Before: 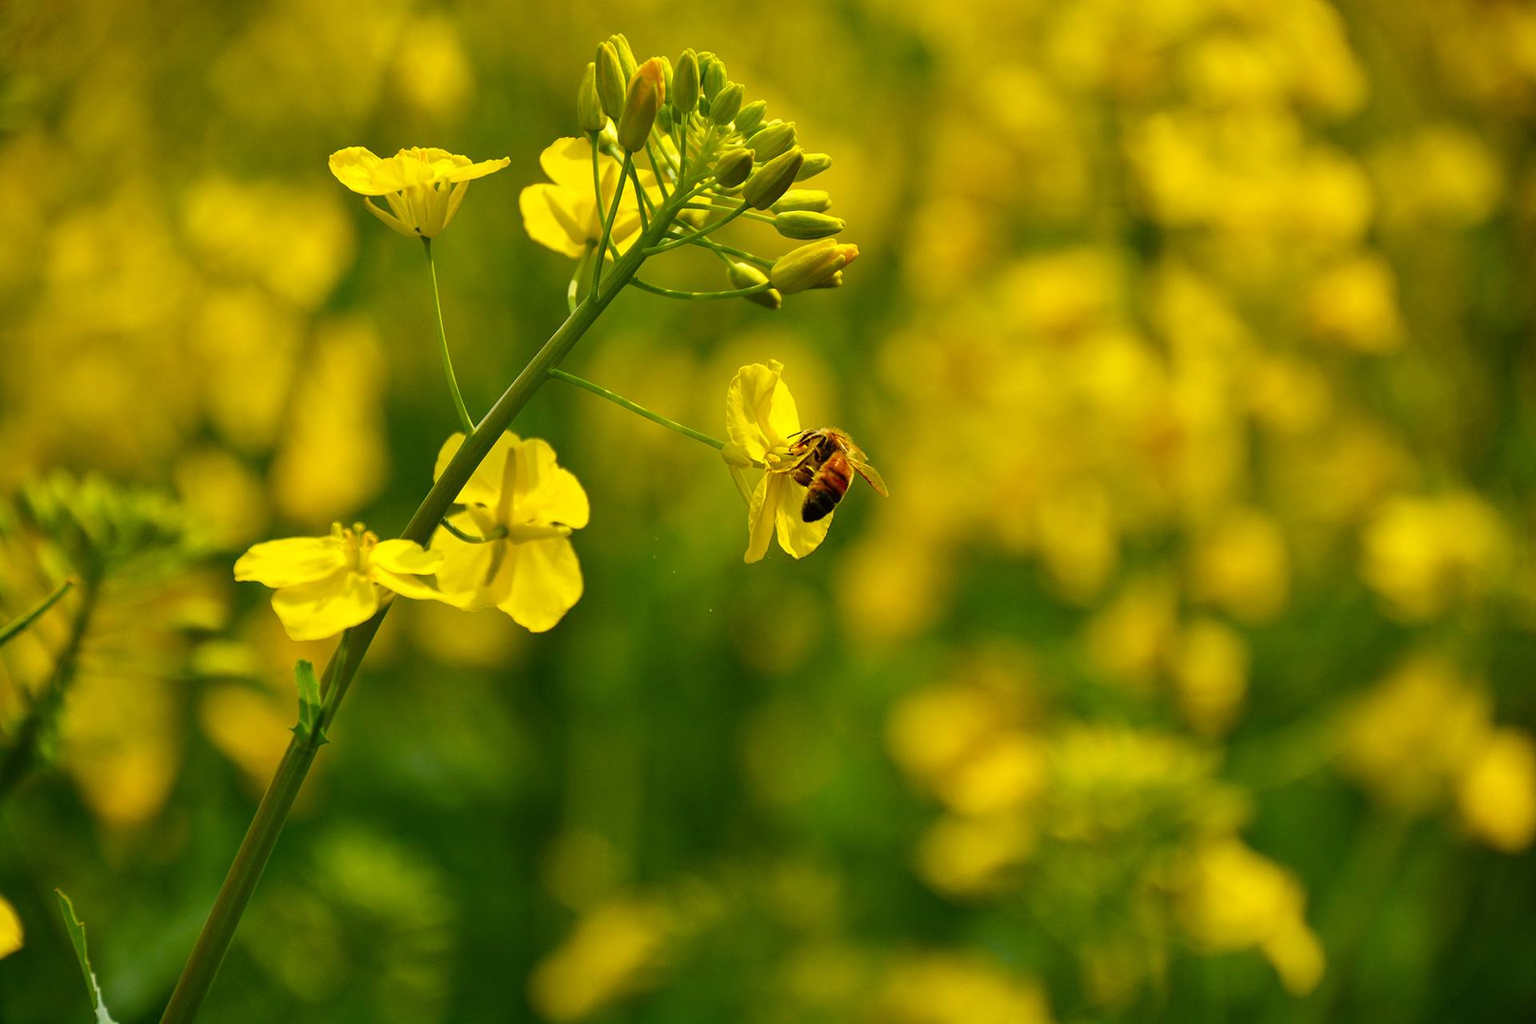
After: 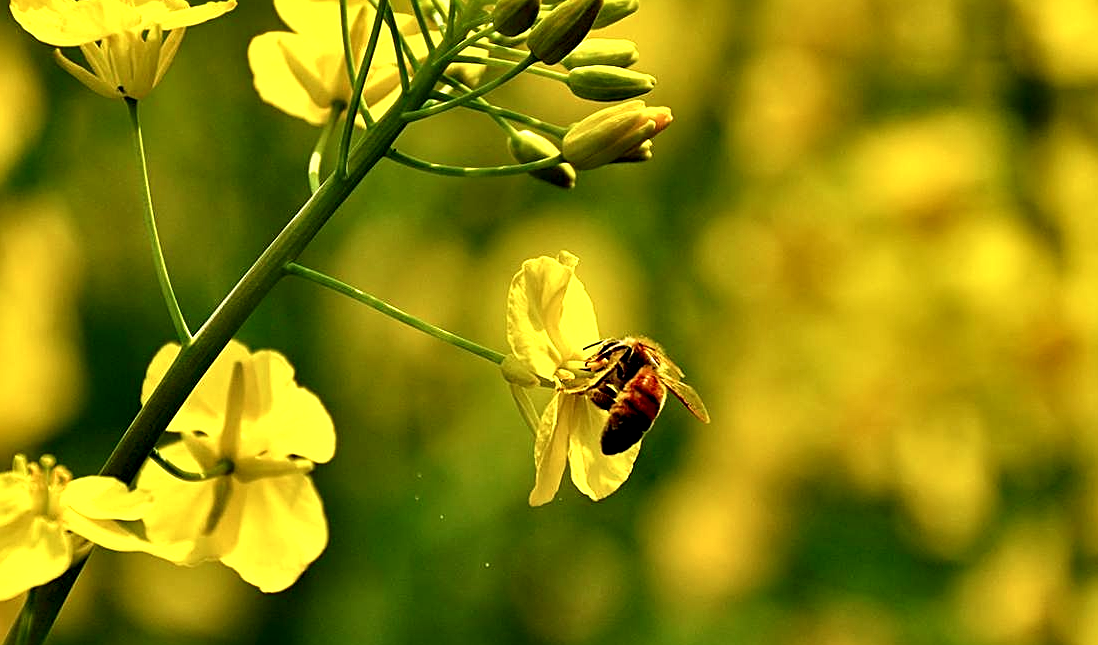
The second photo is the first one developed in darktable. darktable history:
contrast equalizer: octaves 7, y [[0.627 ×6], [0.563 ×6], [0 ×6], [0 ×6], [0 ×6]]
crop: left 20.932%, top 15.471%, right 21.848%, bottom 34.081%
sharpen: on, module defaults
